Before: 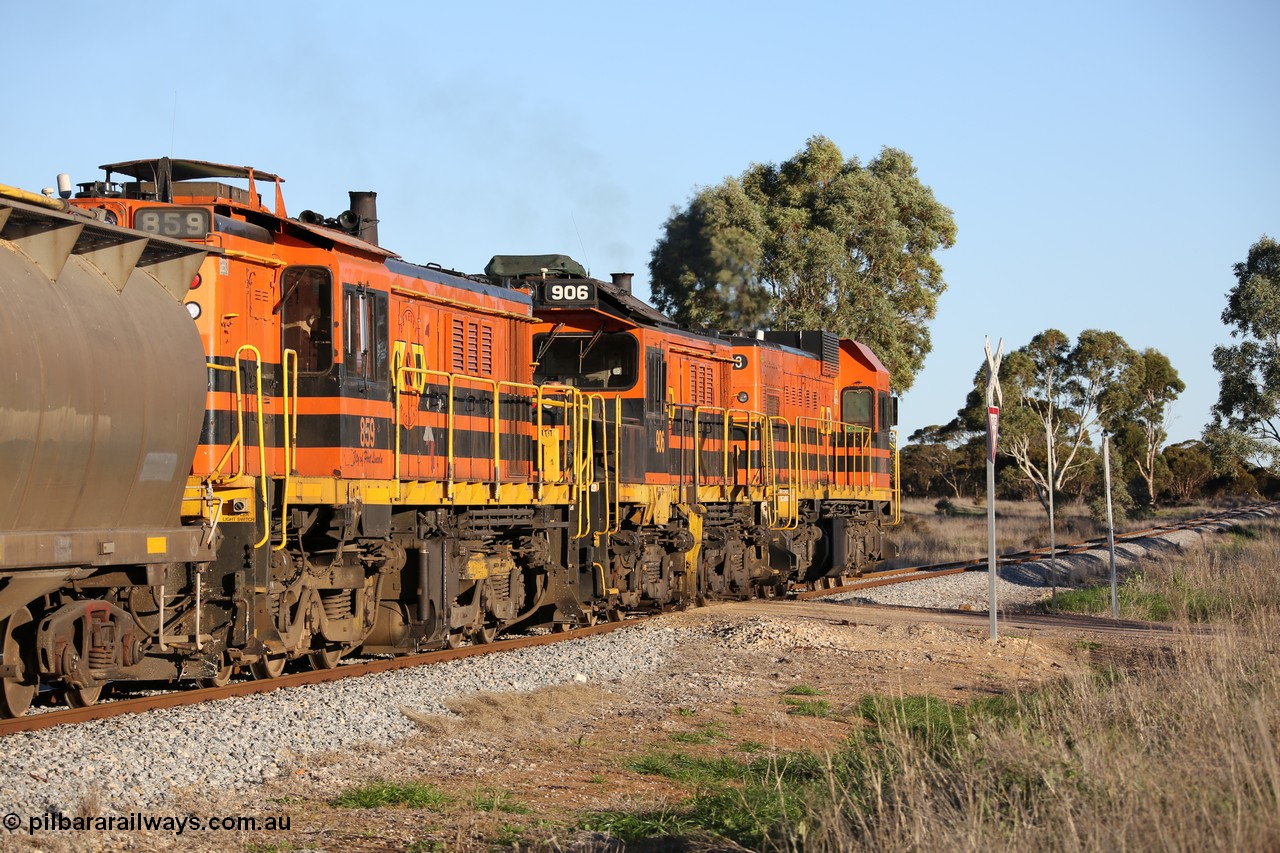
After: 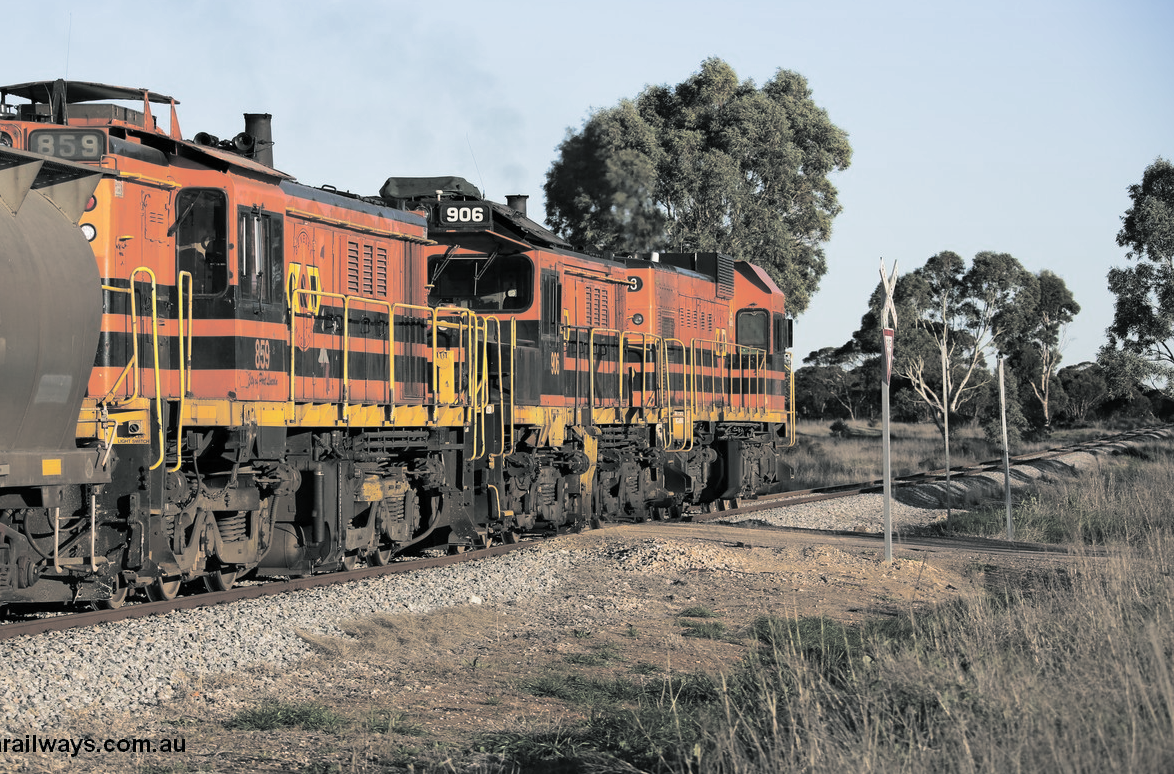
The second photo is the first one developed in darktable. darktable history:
split-toning: shadows › hue 190.8°, shadows › saturation 0.05, highlights › hue 54°, highlights › saturation 0.05, compress 0%
crop and rotate: left 8.262%, top 9.226%
